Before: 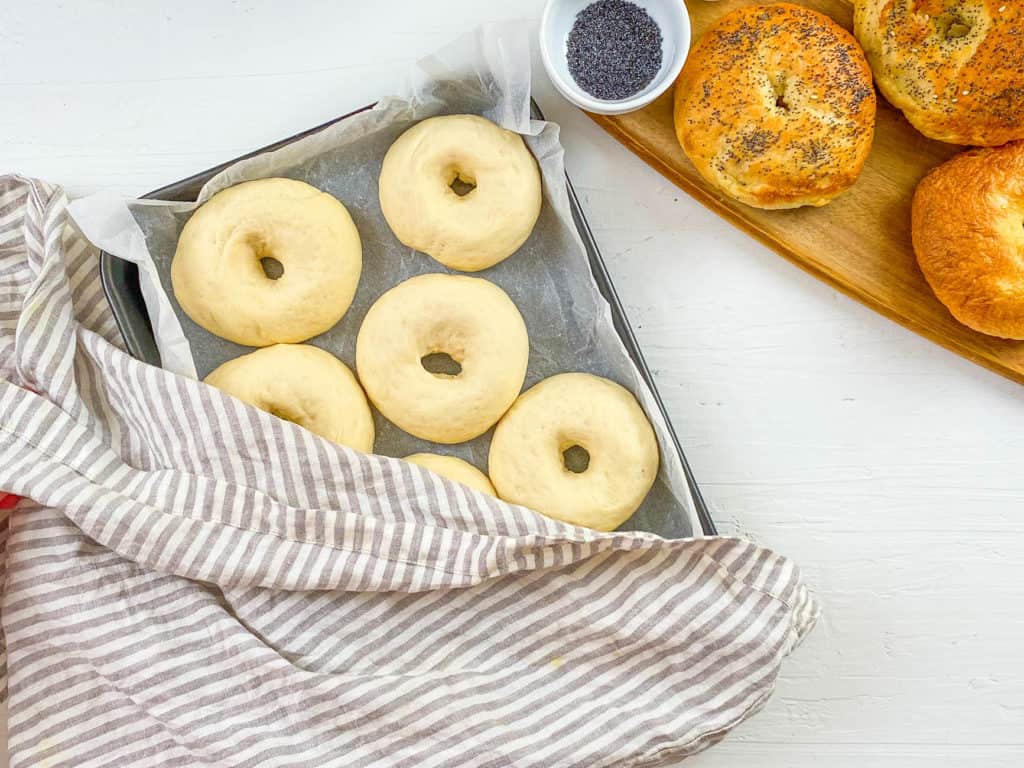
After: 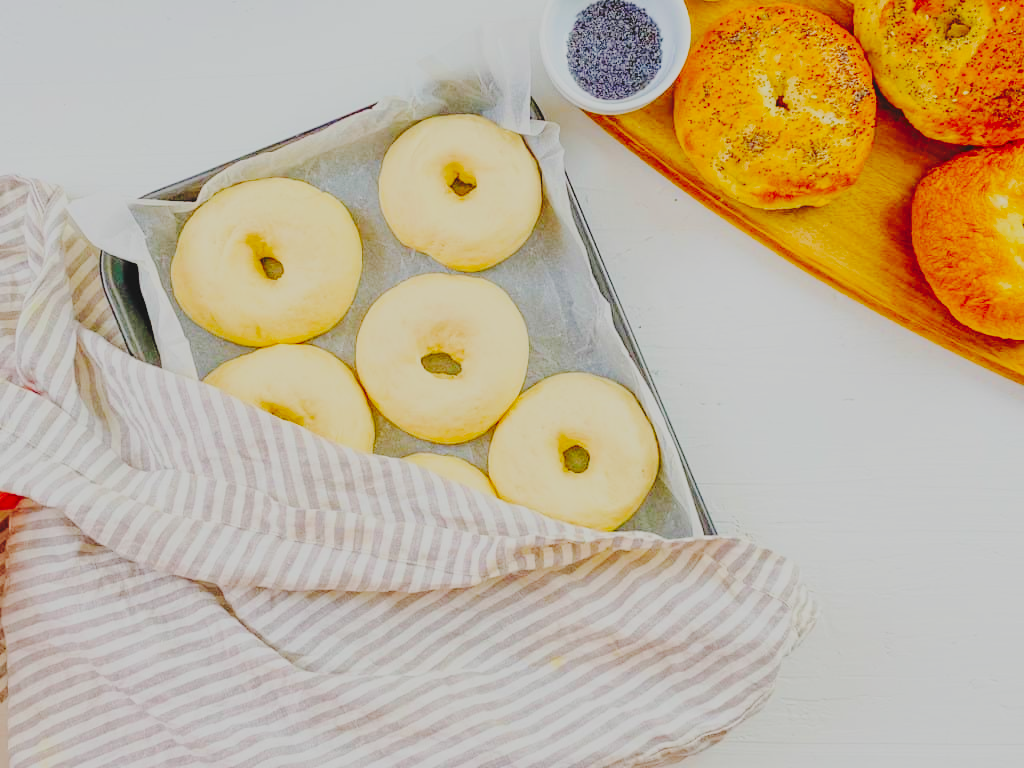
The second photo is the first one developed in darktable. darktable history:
filmic rgb: white relative exposure 8 EV, threshold 3 EV, hardness 2.44, latitude 10.07%, contrast 0.72, highlights saturation mix 10%, shadows ↔ highlights balance 1.38%, color science v4 (2020), enable highlight reconstruction true
tone curve: curves: ch0 [(0, 0) (0.003, 0.079) (0.011, 0.083) (0.025, 0.088) (0.044, 0.095) (0.069, 0.106) (0.1, 0.115) (0.136, 0.127) (0.177, 0.152) (0.224, 0.198) (0.277, 0.263) (0.335, 0.371) (0.399, 0.483) (0.468, 0.582) (0.543, 0.664) (0.623, 0.726) (0.709, 0.793) (0.801, 0.842) (0.898, 0.896) (1, 1)], preserve colors none
